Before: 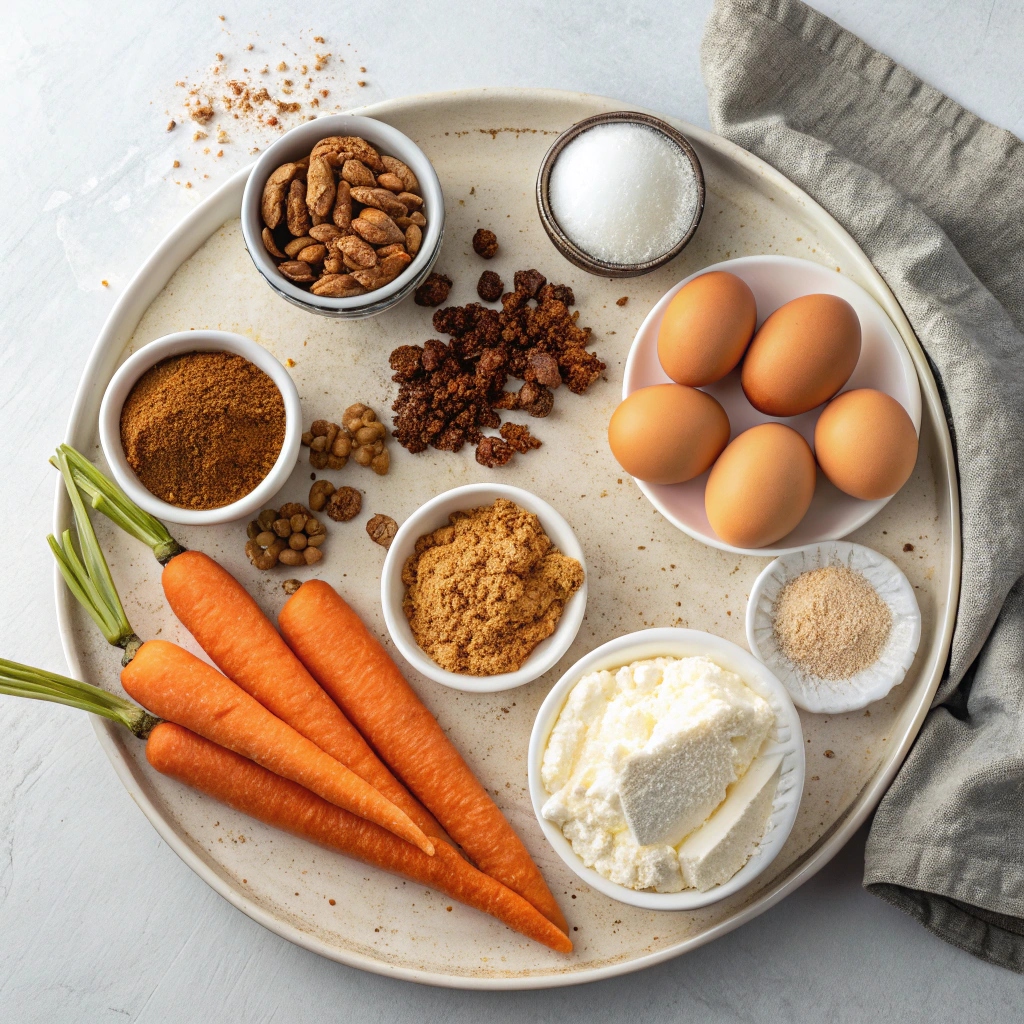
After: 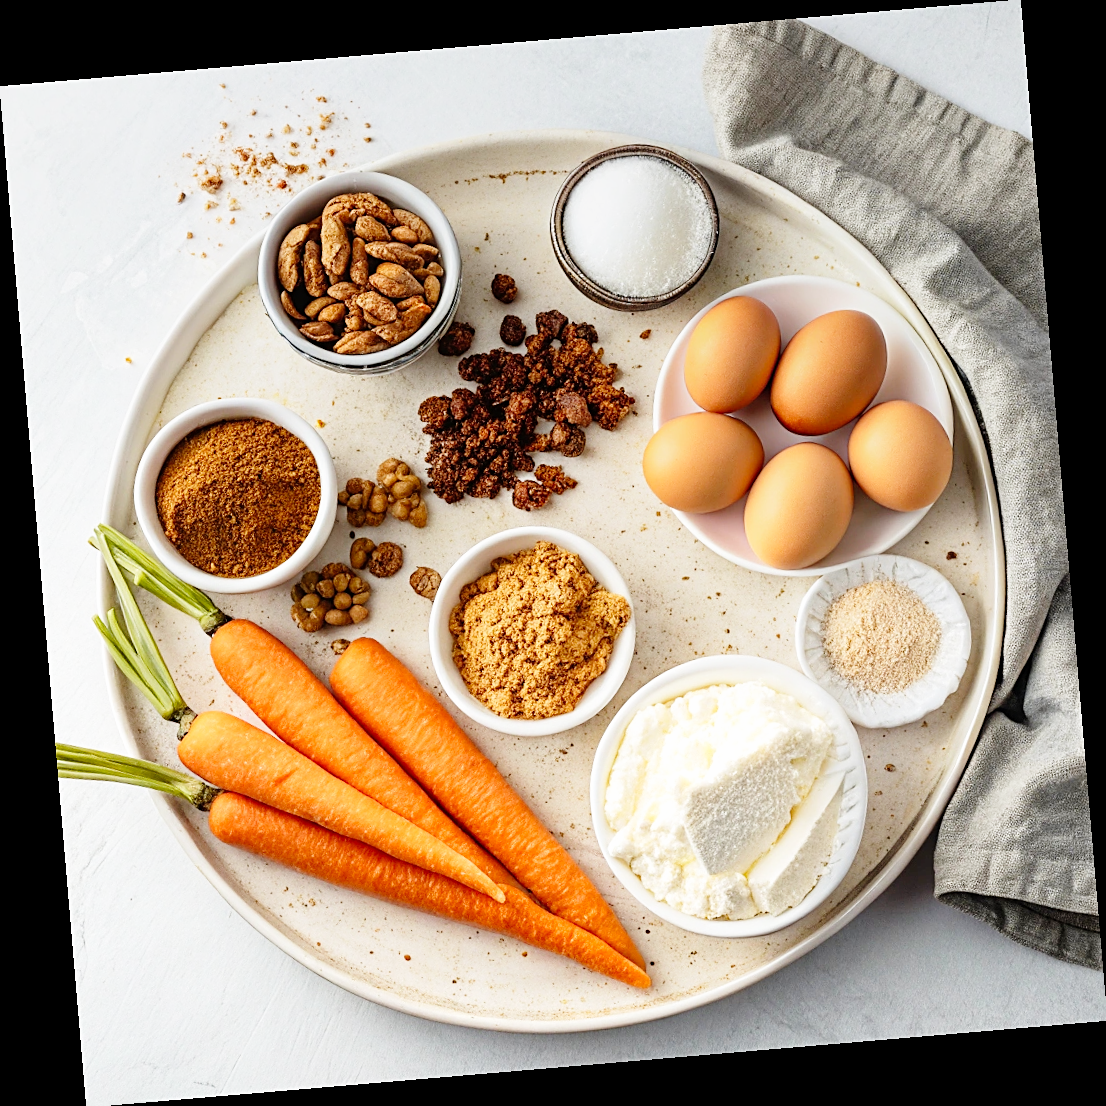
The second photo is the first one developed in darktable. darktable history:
graduated density: on, module defaults
base curve: curves: ch0 [(0, 0) (0.008, 0.007) (0.022, 0.029) (0.048, 0.089) (0.092, 0.197) (0.191, 0.399) (0.275, 0.534) (0.357, 0.65) (0.477, 0.78) (0.542, 0.833) (0.799, 0.973) (1, 1)], preserve colors none
sharpen: on, module defaults
rotate and perspective: rotation -4.86°, automatic cropping off
